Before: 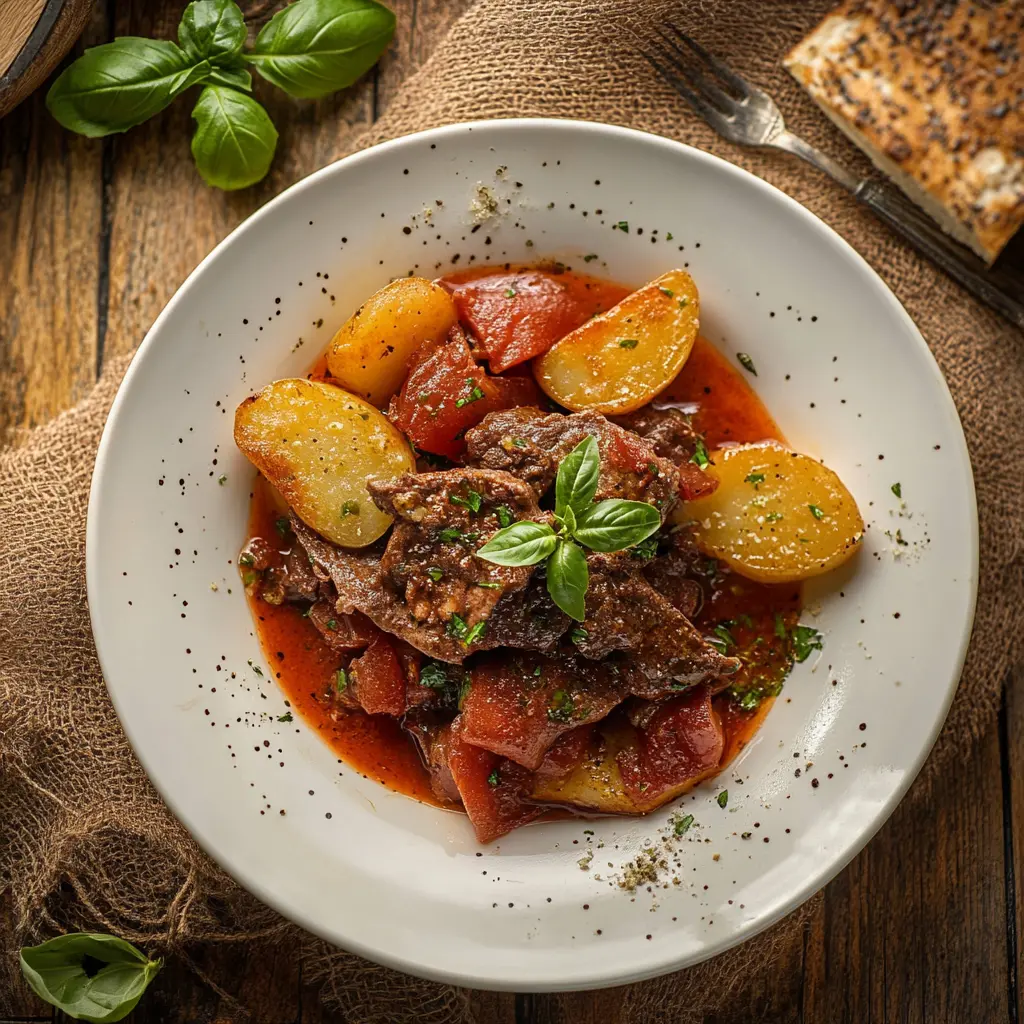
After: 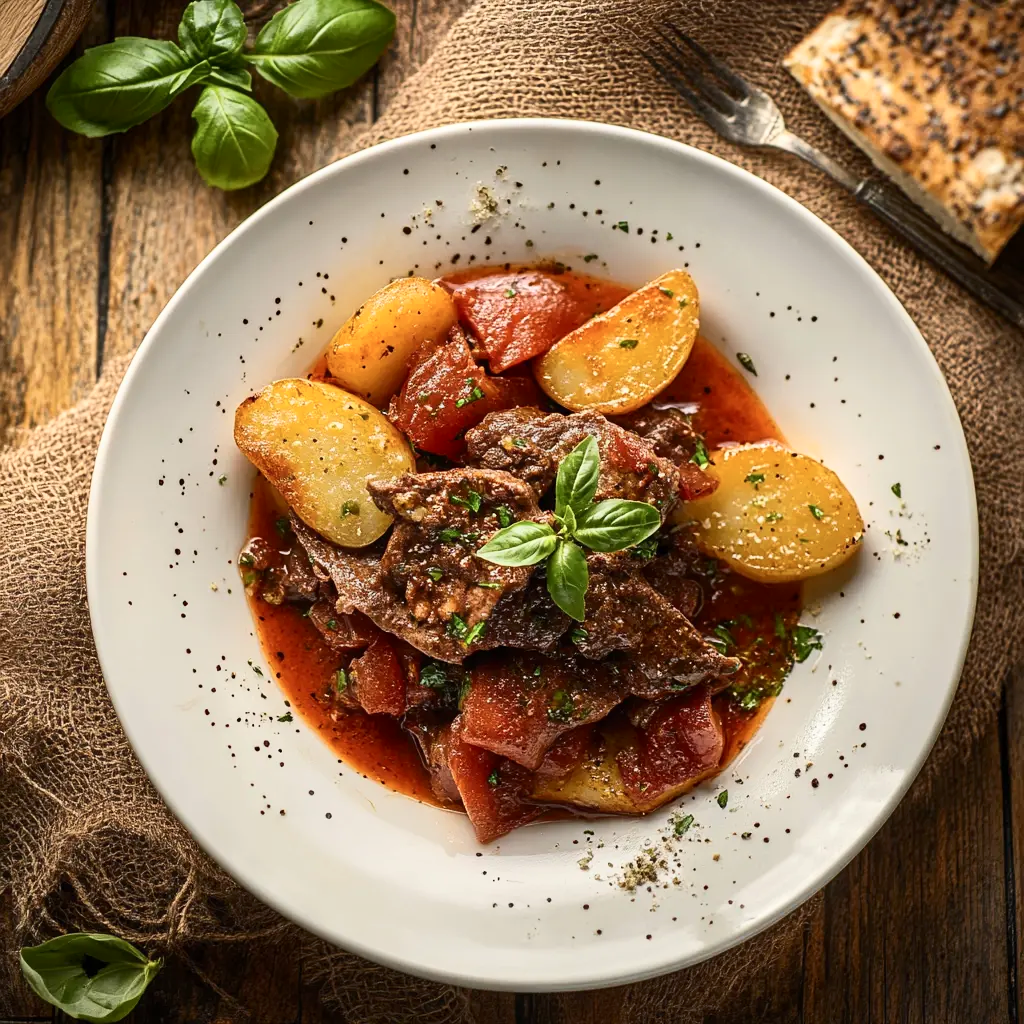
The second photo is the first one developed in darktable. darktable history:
contrast brightness saturation: contrast 0.24, brightness 0.09
